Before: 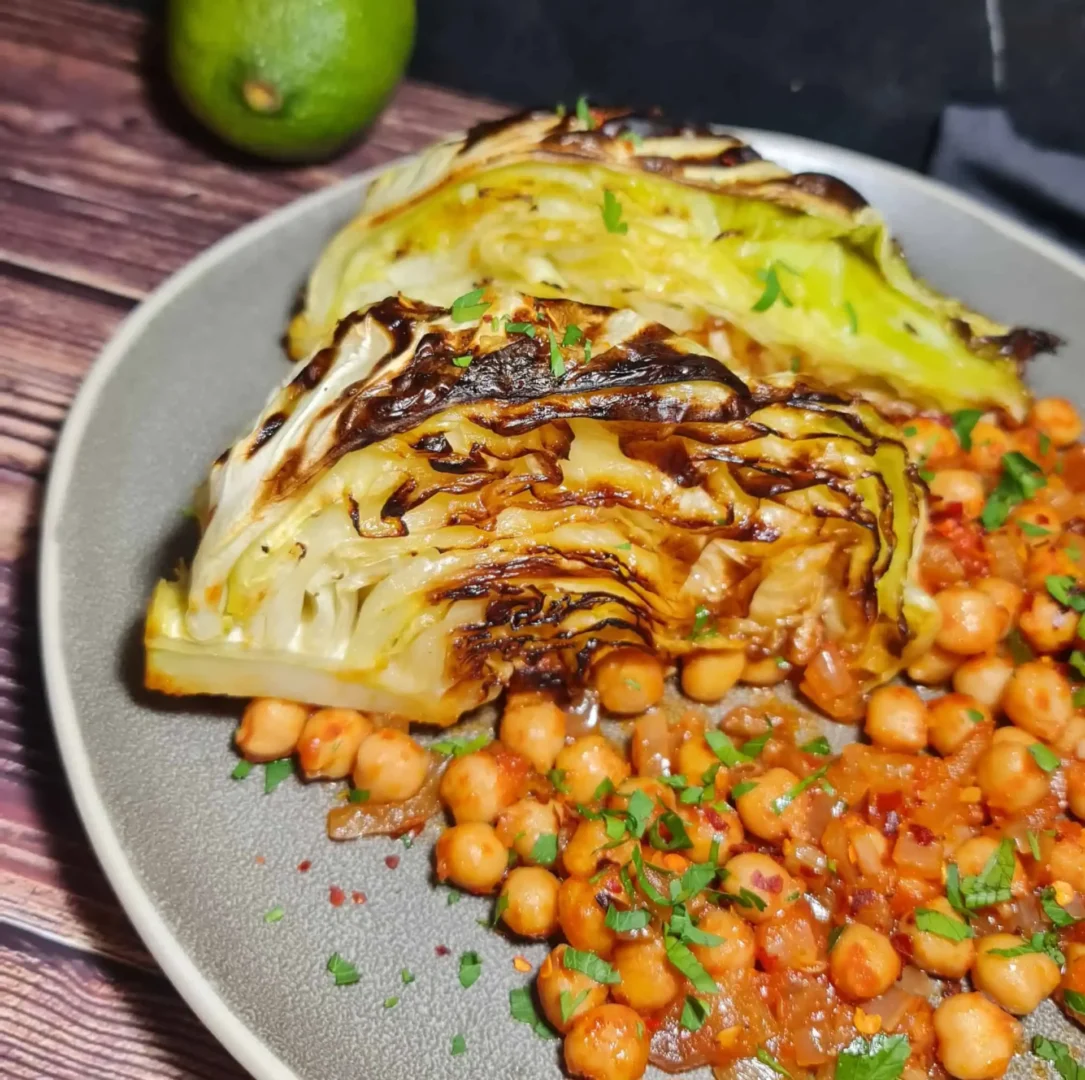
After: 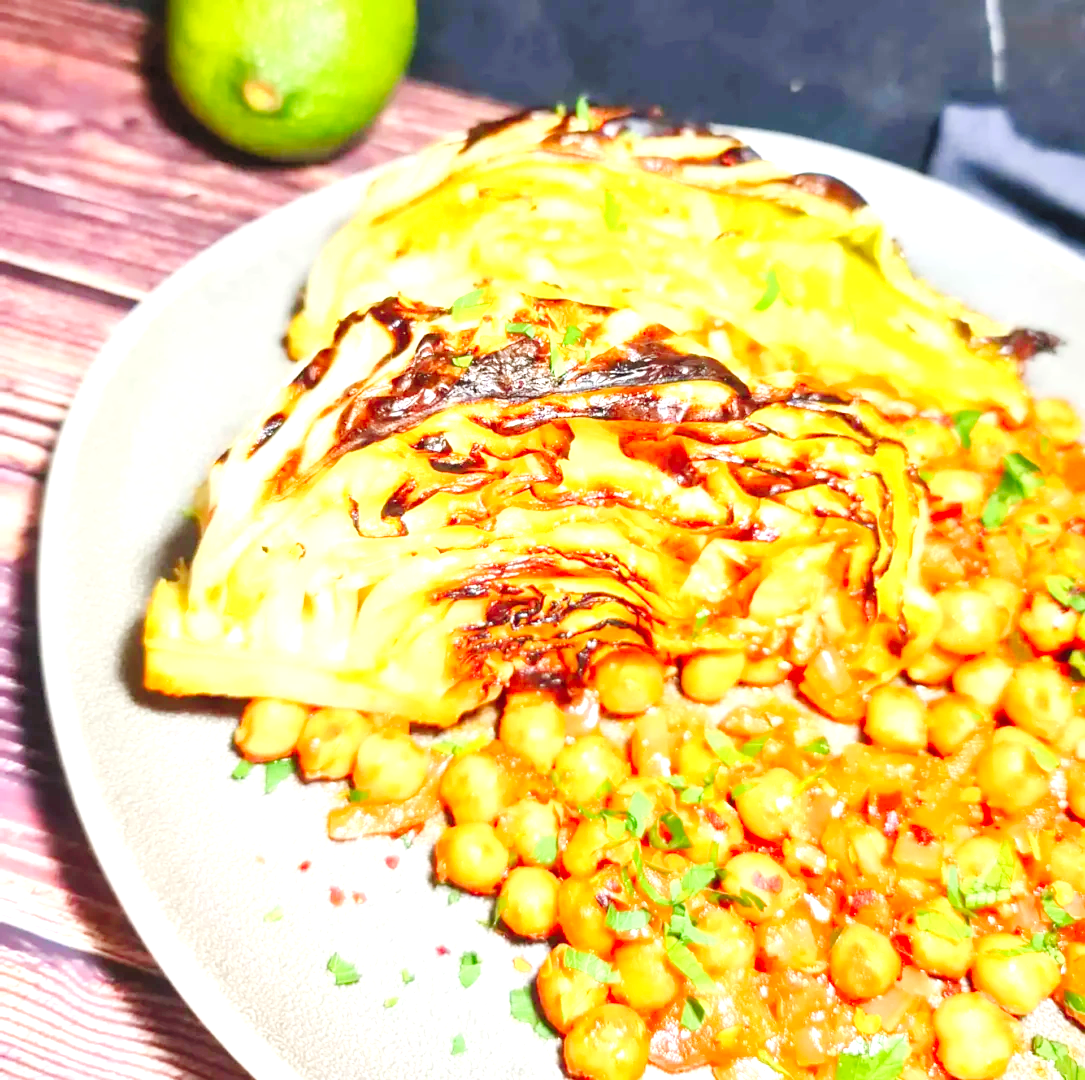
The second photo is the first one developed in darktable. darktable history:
contrast brightness saturation: contrast 0.2, brightness 0.16, saturation 0.22
levels: levels [0.036, 0.364, 0.827]
tone curve: curves: ch0 [(0, 0) (0.003, 0.004) (0.011, 0.015) (0.025, 0.033) (0.044, 0.058) (0.069, 0.091) (0.1, 0.131) (0.136, 0.179) (0.177, 0.233) (0.224, 0.296) (0.277, 0.364) (0.335, 0.434) (0.399, 0.511) (0.468, 0.584) (0.543, 0.656) (0.623, 0.729) (0.709, 0.799) (0.801, 0.874) (0.898, 0.936) (1, 1)], preserve colors none
